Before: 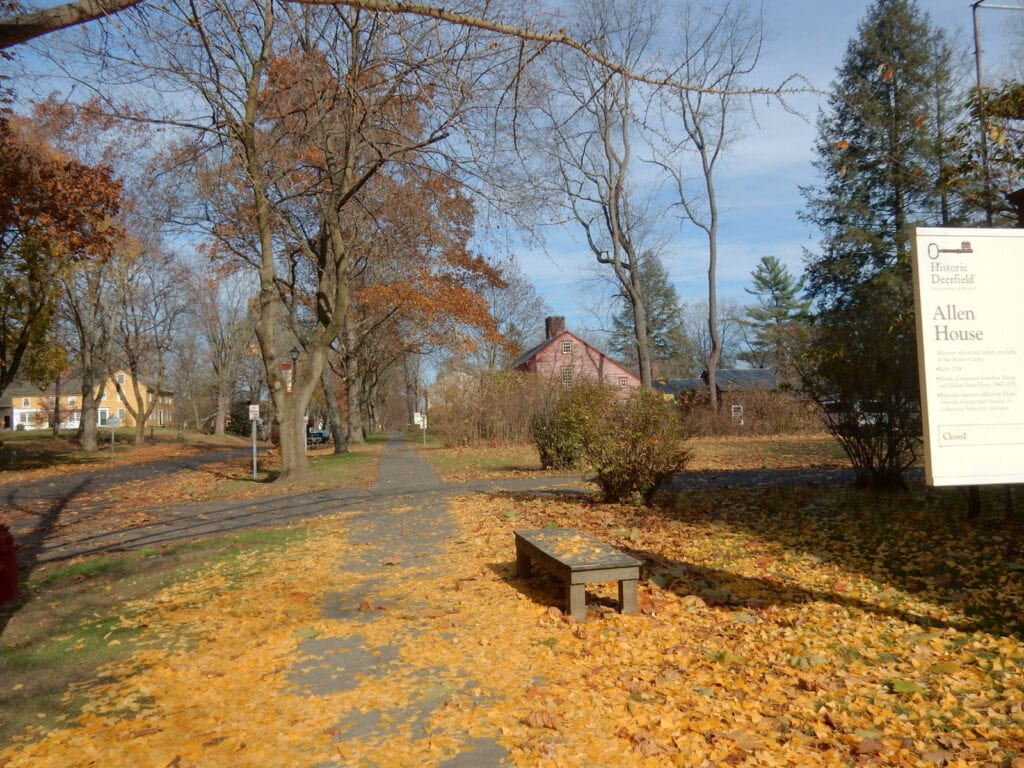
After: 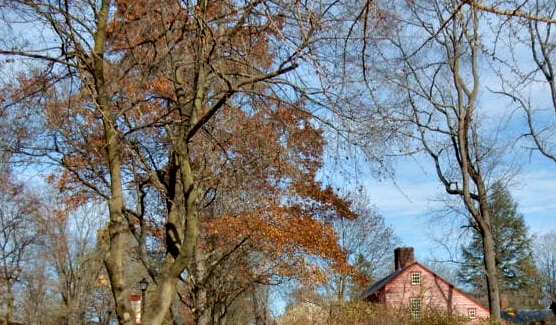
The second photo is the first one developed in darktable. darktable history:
crop: left 14.83%, top 9.109%, right 30.811%, bottom 48.558%
exposure: black level correction 0.001, compensate highlight preservation false
velvia: on, module defaults
contrast equalizer: octaves 7, y [[0.6 ×6], [0.55 ×6], [0 ×6], [0 ×6], [0 ×6]]
